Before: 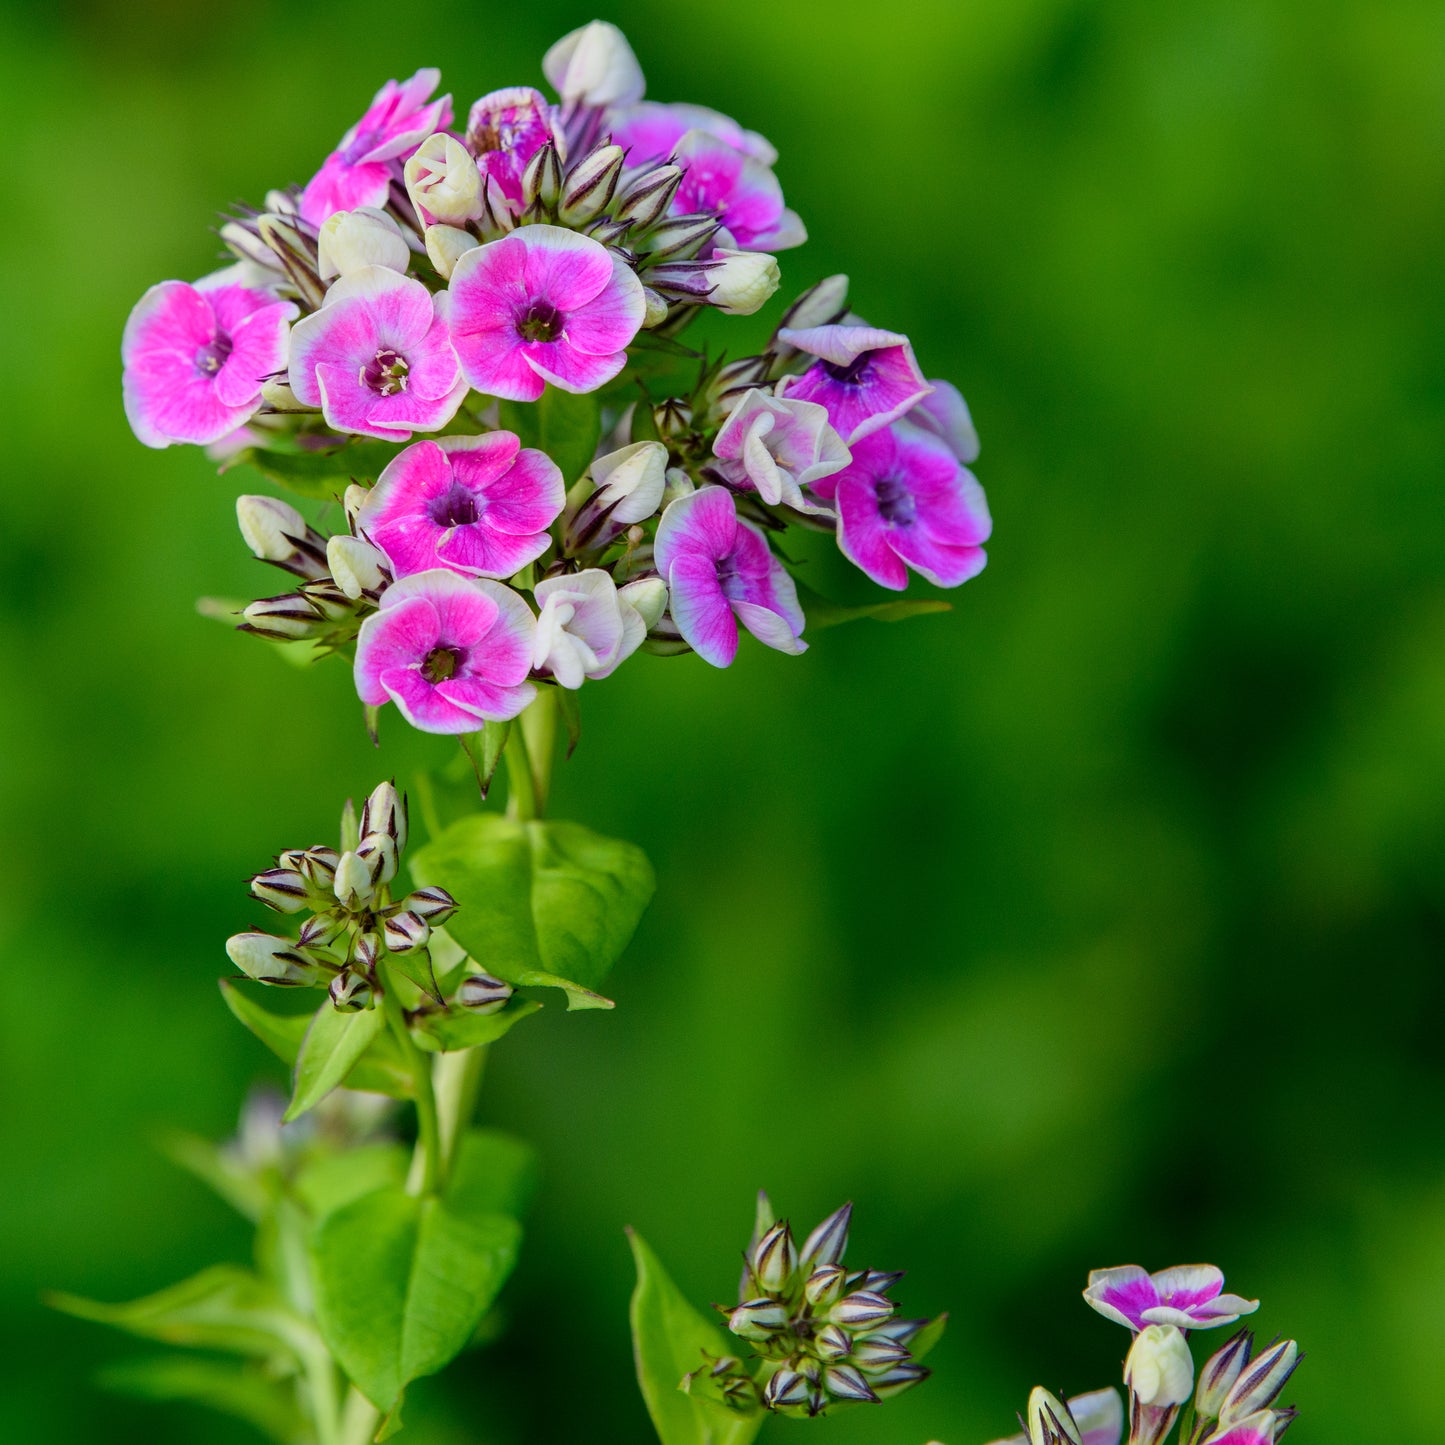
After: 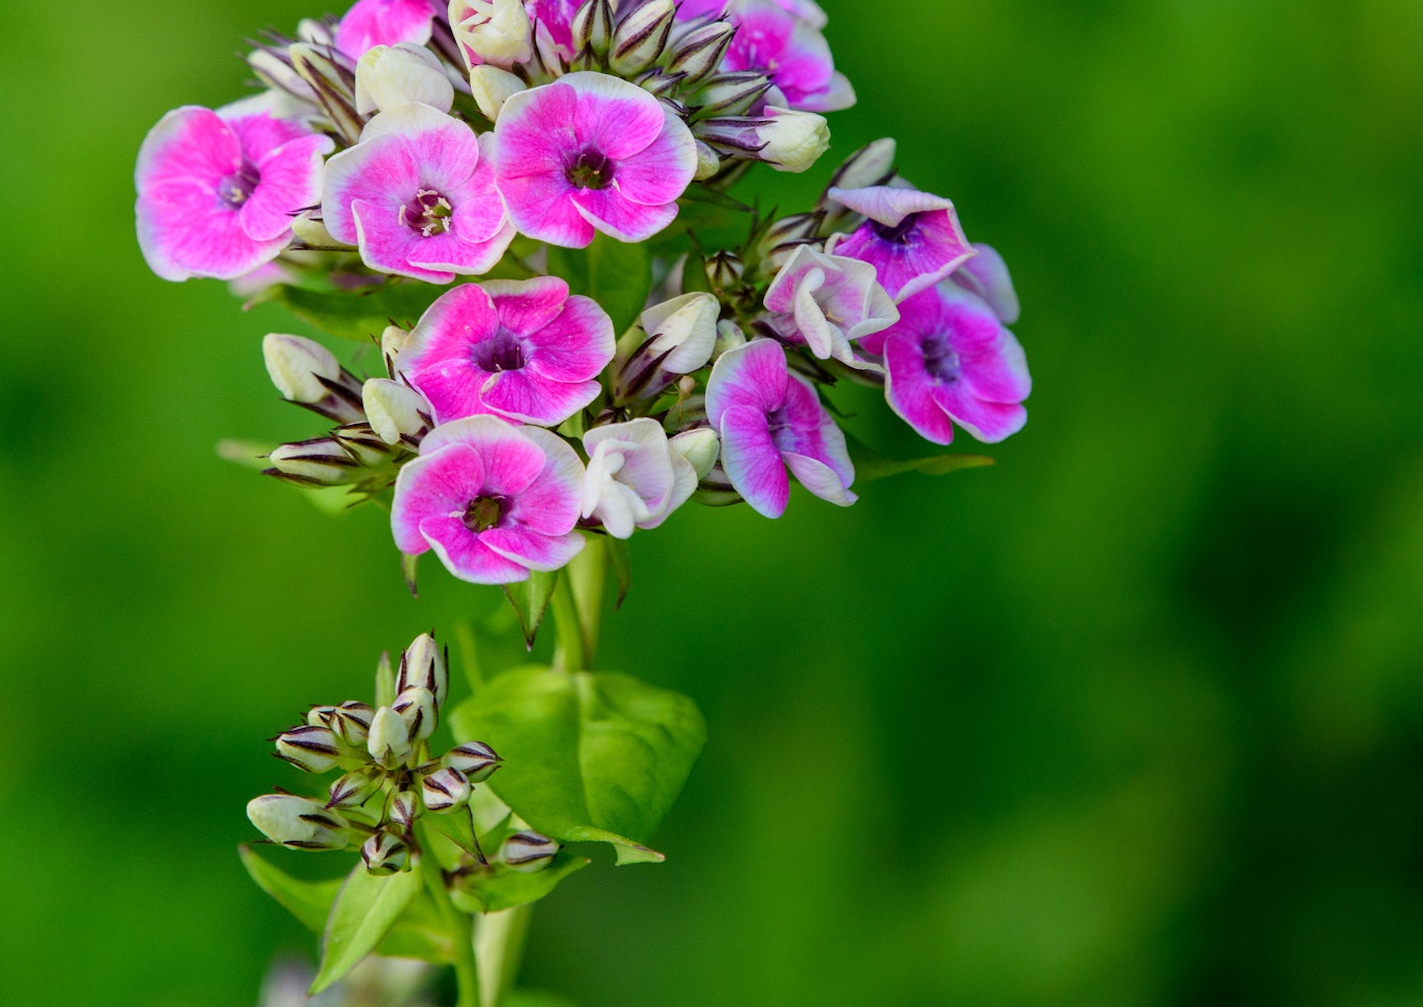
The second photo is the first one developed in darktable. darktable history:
rotate and perspective: rotation -0.013°, lens shift (vertical) -0.027, lens shift (horizontal) 0.178, crop left 0.016, crop right 0.989, crop top 0.082, crop bottom 0.918
crop: top 5.667%, bottom 17.637%
